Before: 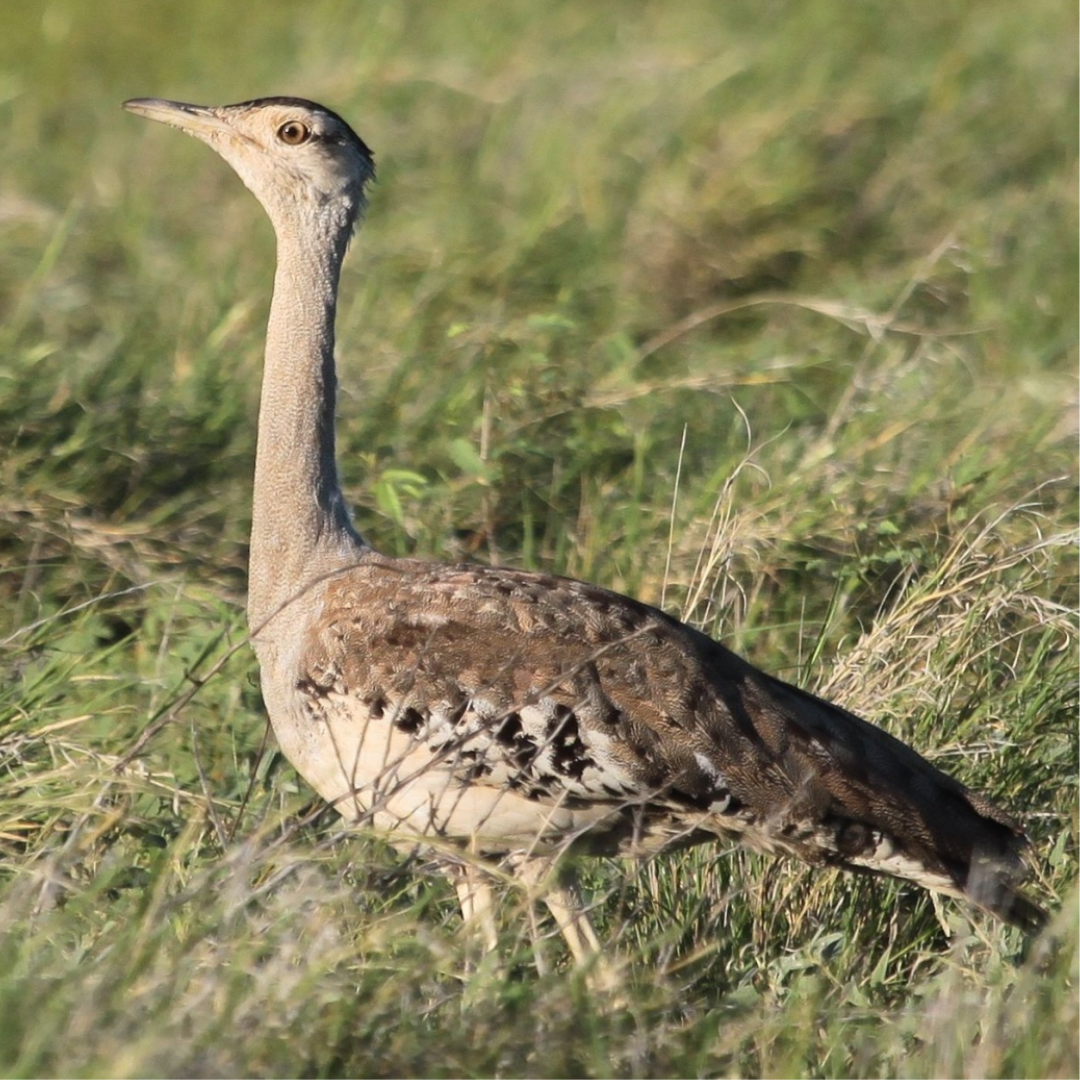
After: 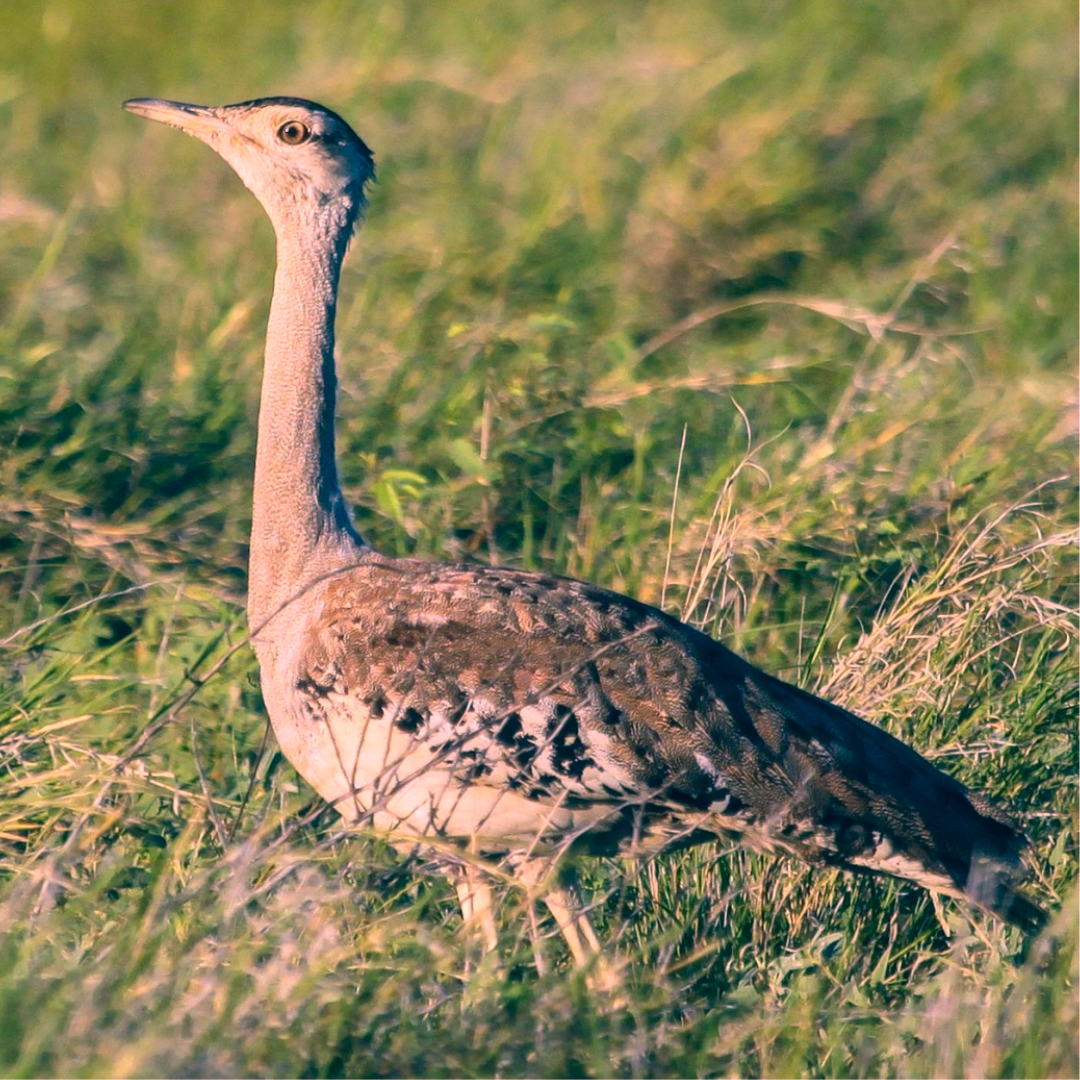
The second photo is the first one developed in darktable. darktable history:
color correction: highlights a* 17.03, highlights b* 0.205, shadows a* -15.38, shadows b* -14.56, saturation 1.5
local contrast: on, module defaults
